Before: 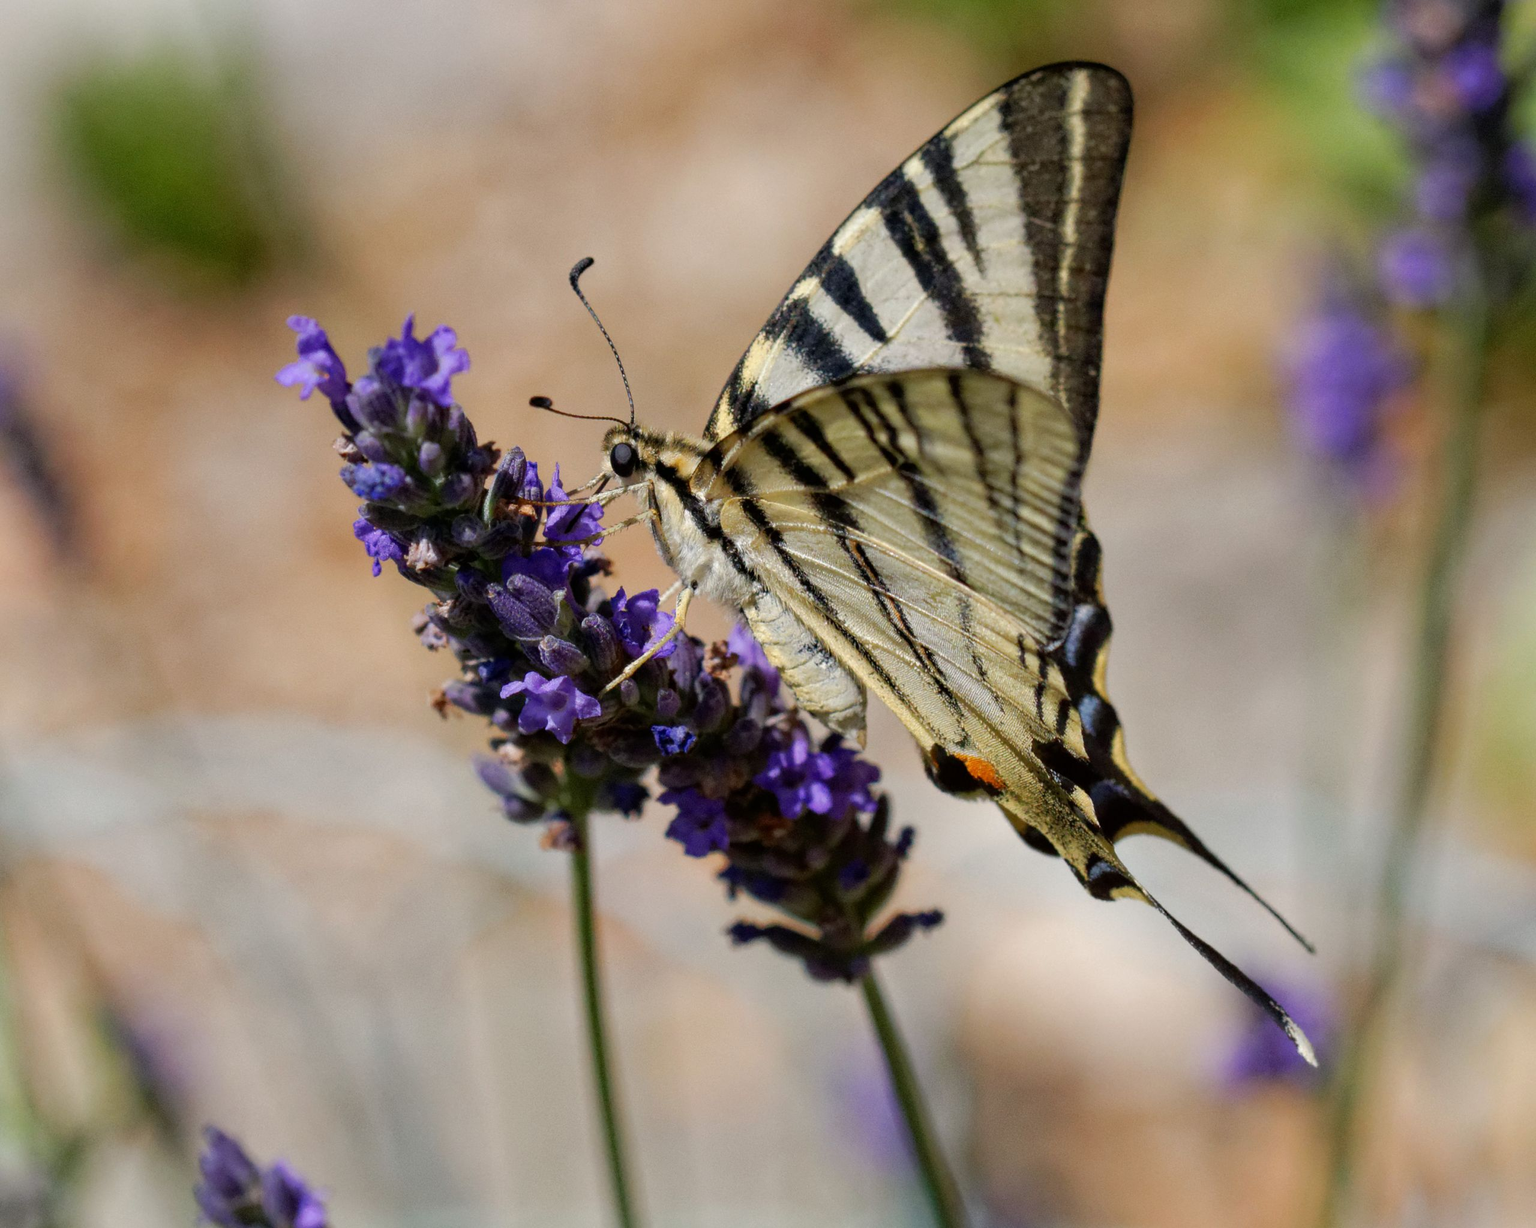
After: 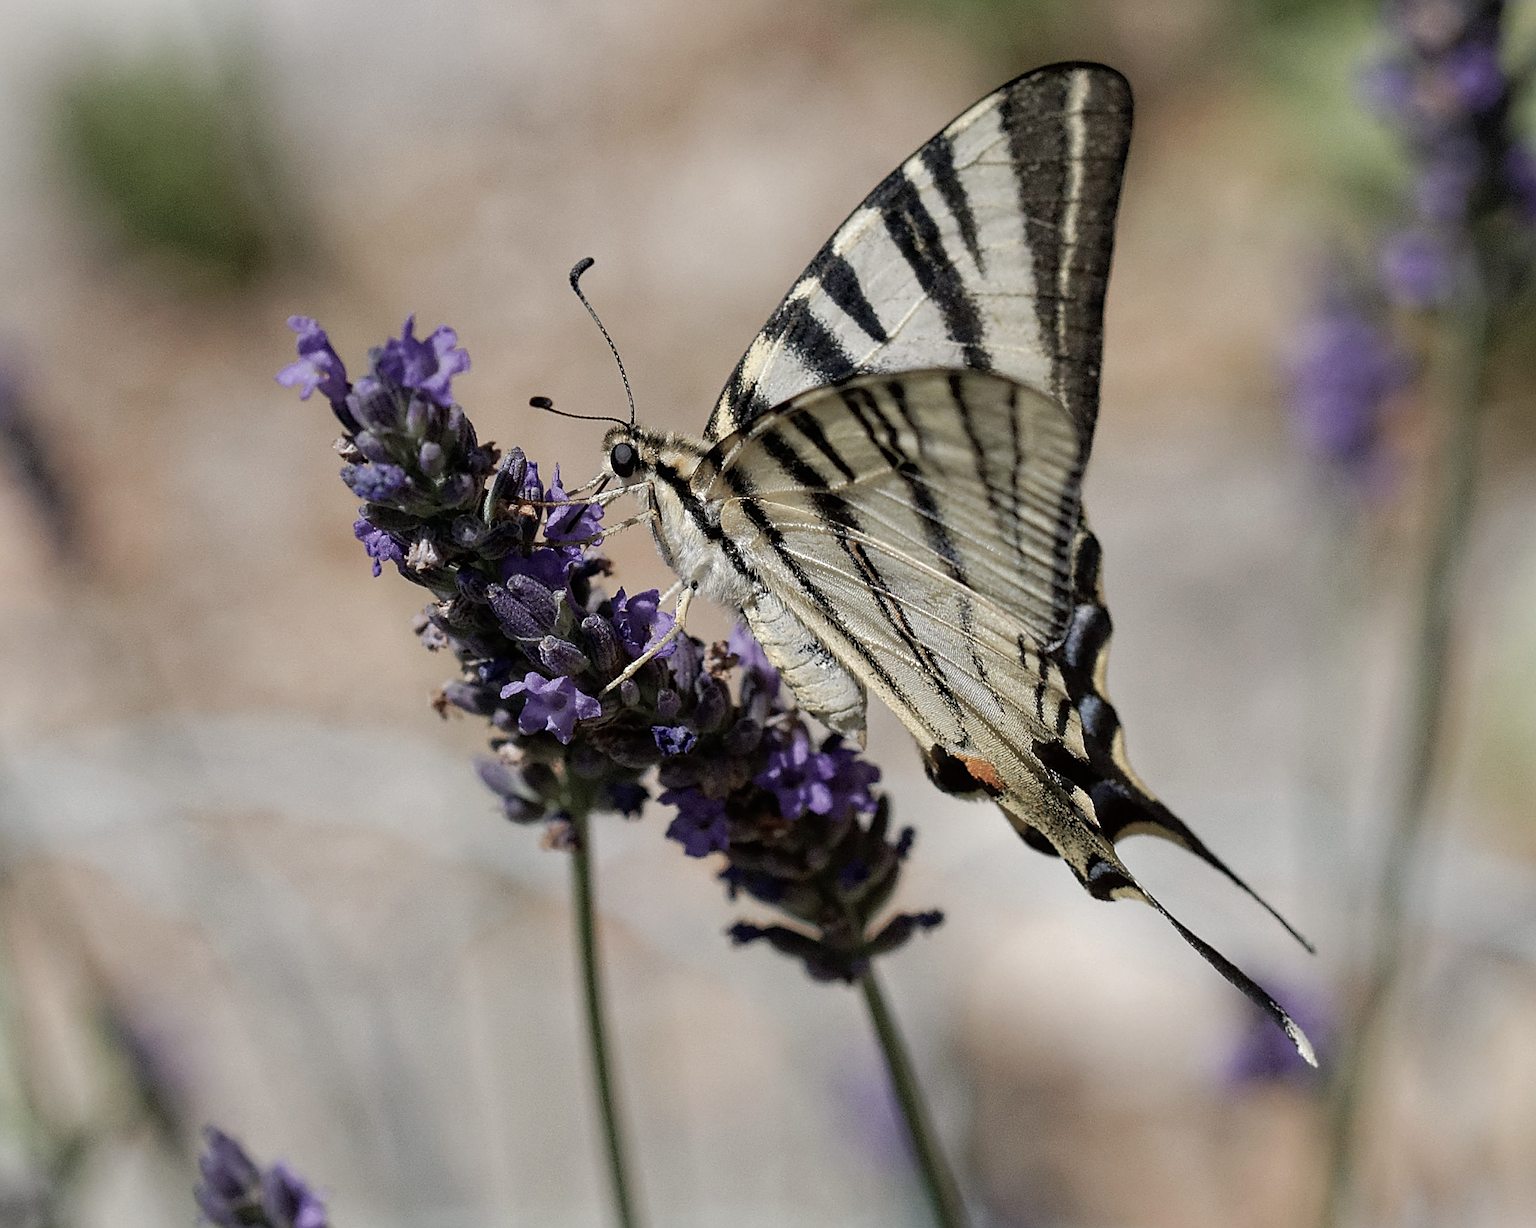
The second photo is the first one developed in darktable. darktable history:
sharpen: amount 0.987
color zones: curves: ch1 [(0, 0.292) (0.001, 0.292) (0.2, 0.264) (0.4, 0.248) (0.6, 0.248) (0.8, 0.264) (0.999, 0.292) (1, 0.292)]
